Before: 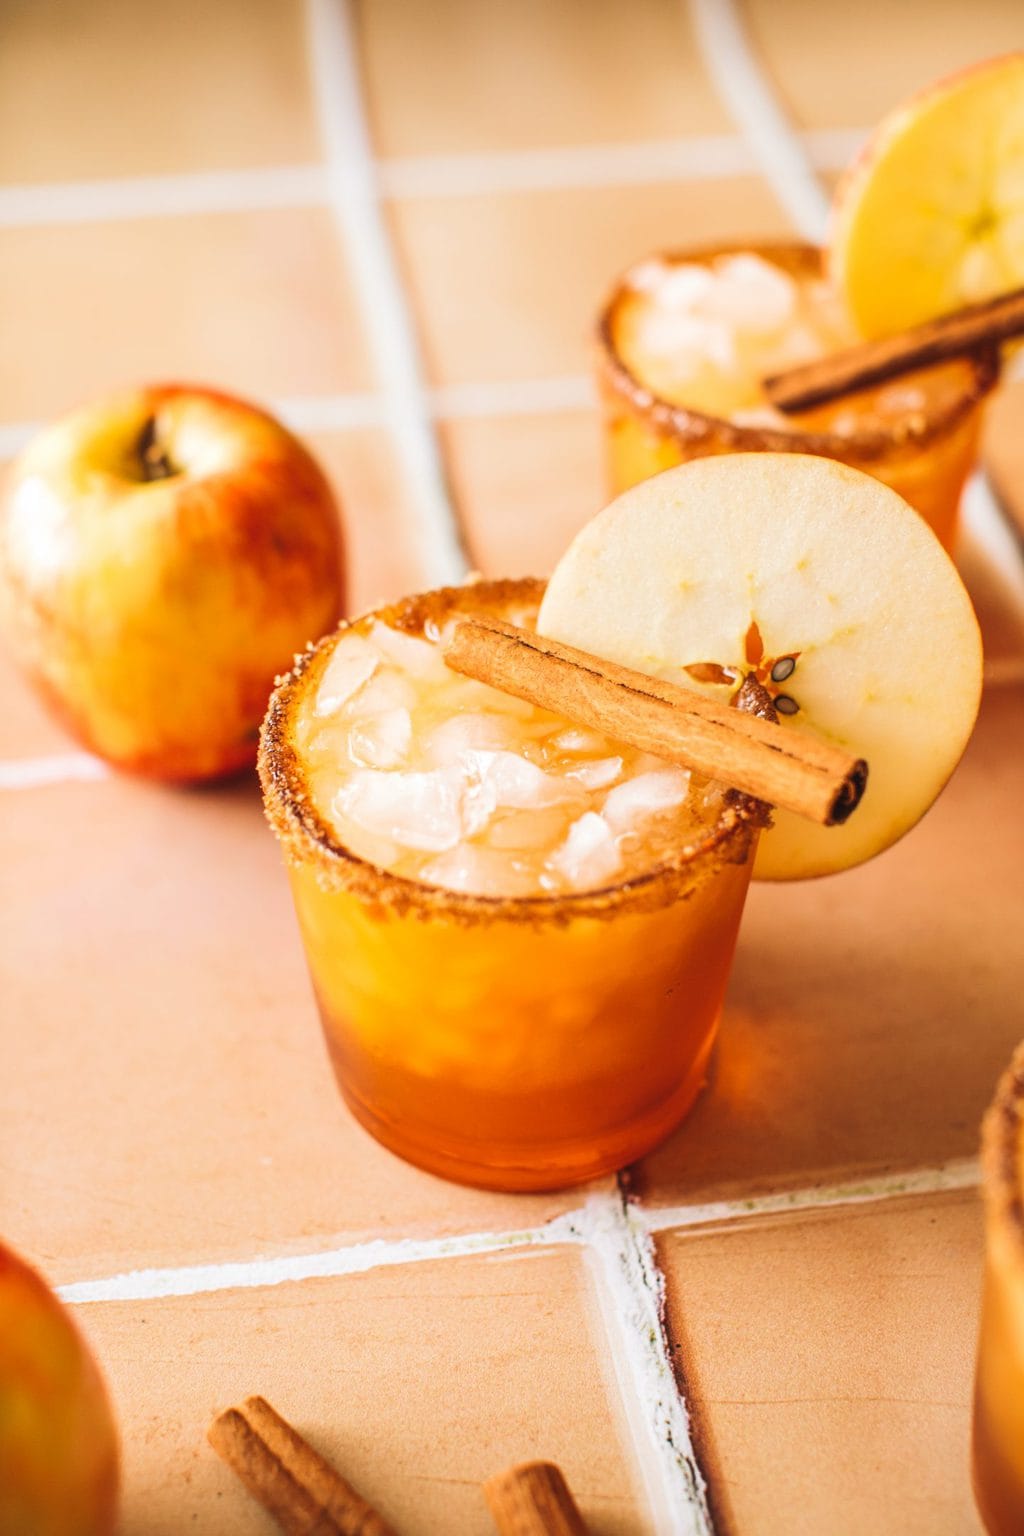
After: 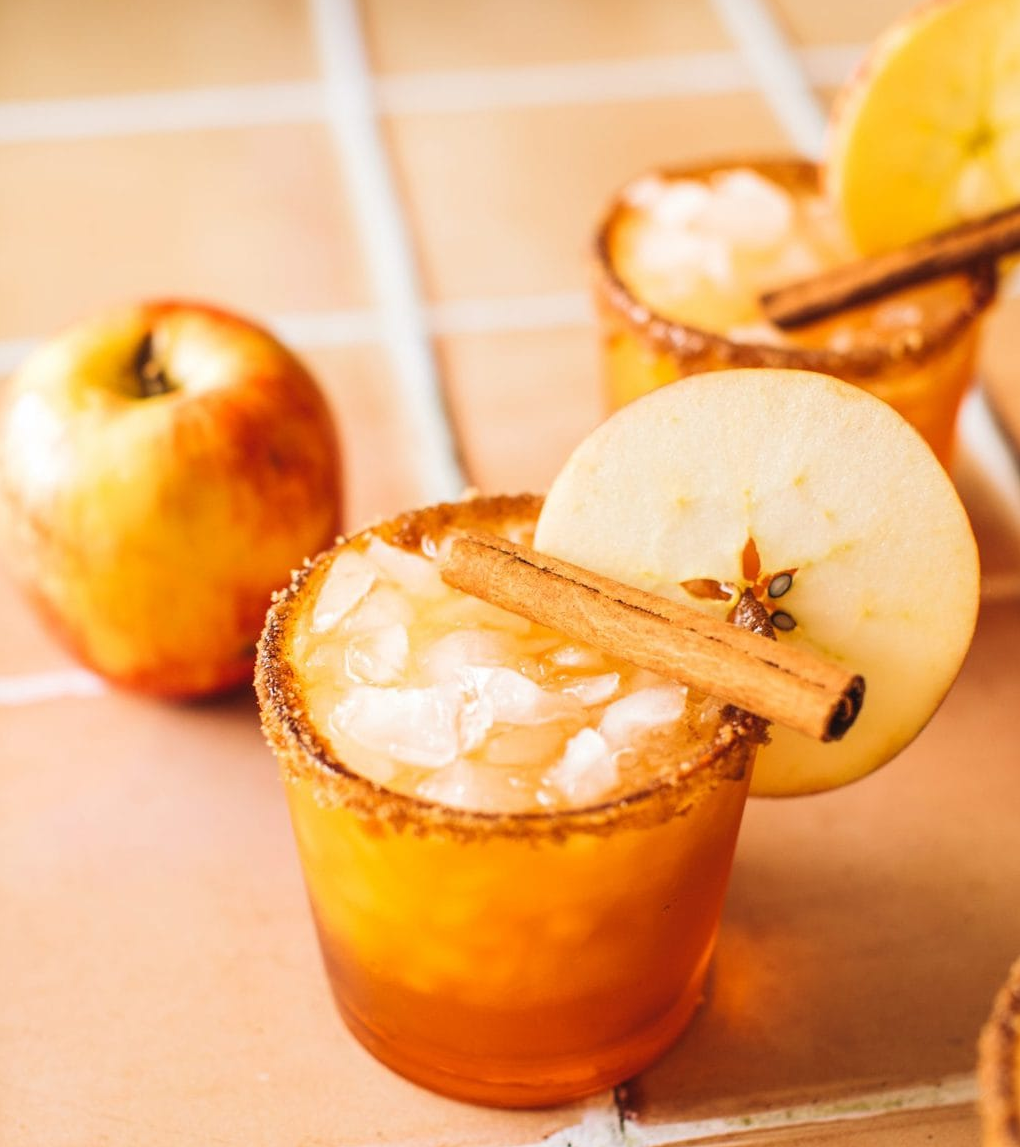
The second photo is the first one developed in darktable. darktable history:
crop: left 0.342%, top 5.477%, bottom 19.848%
